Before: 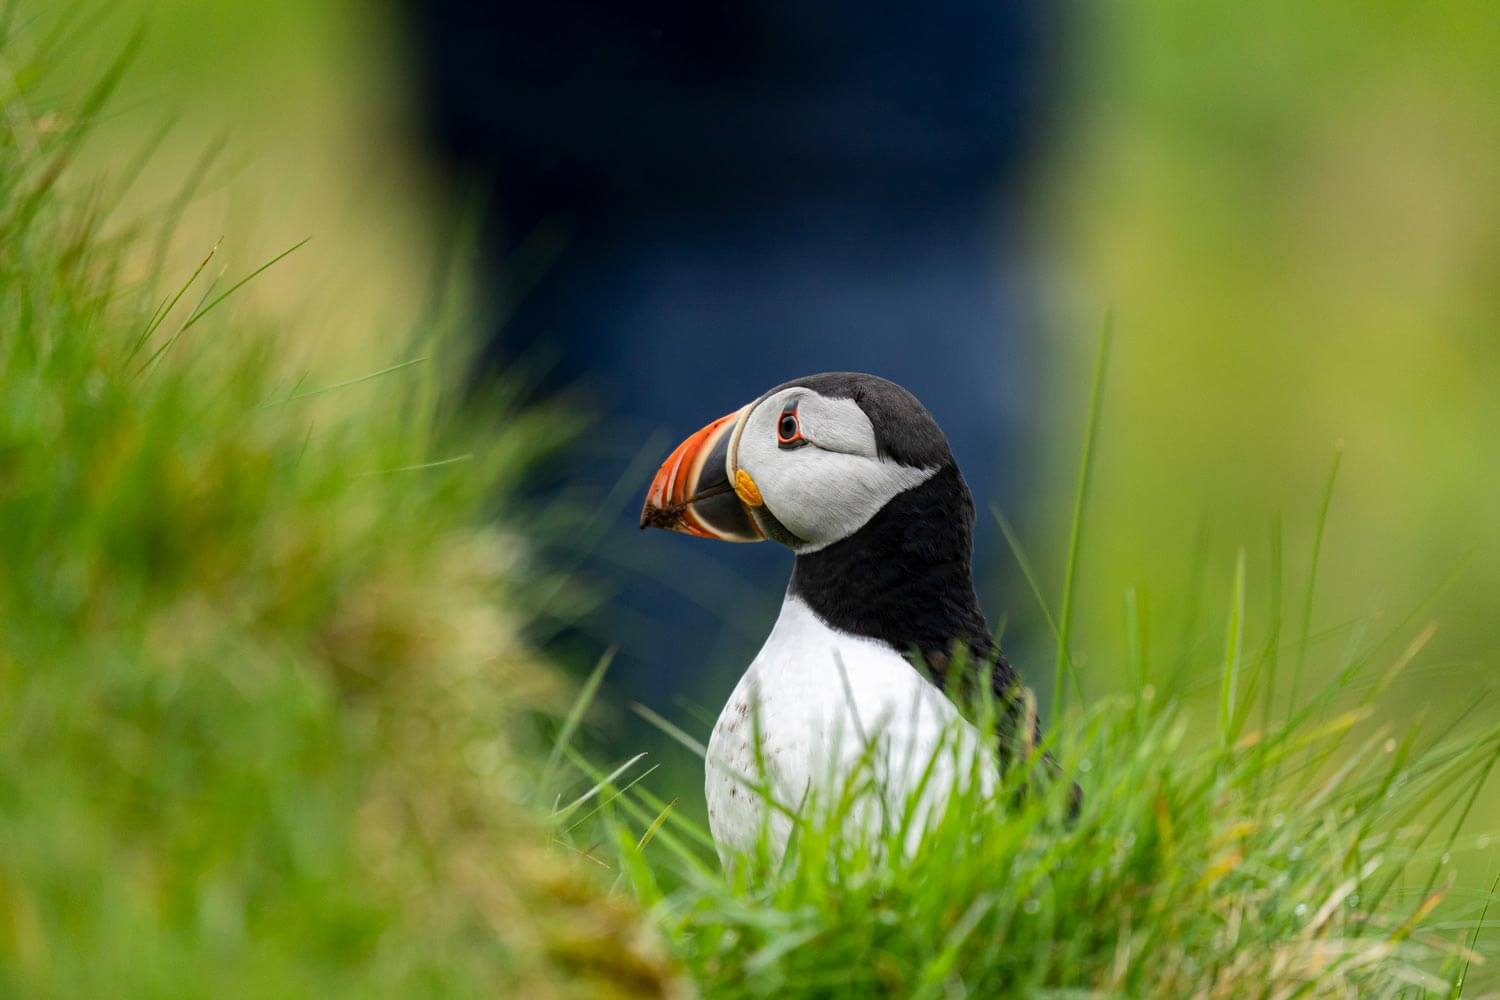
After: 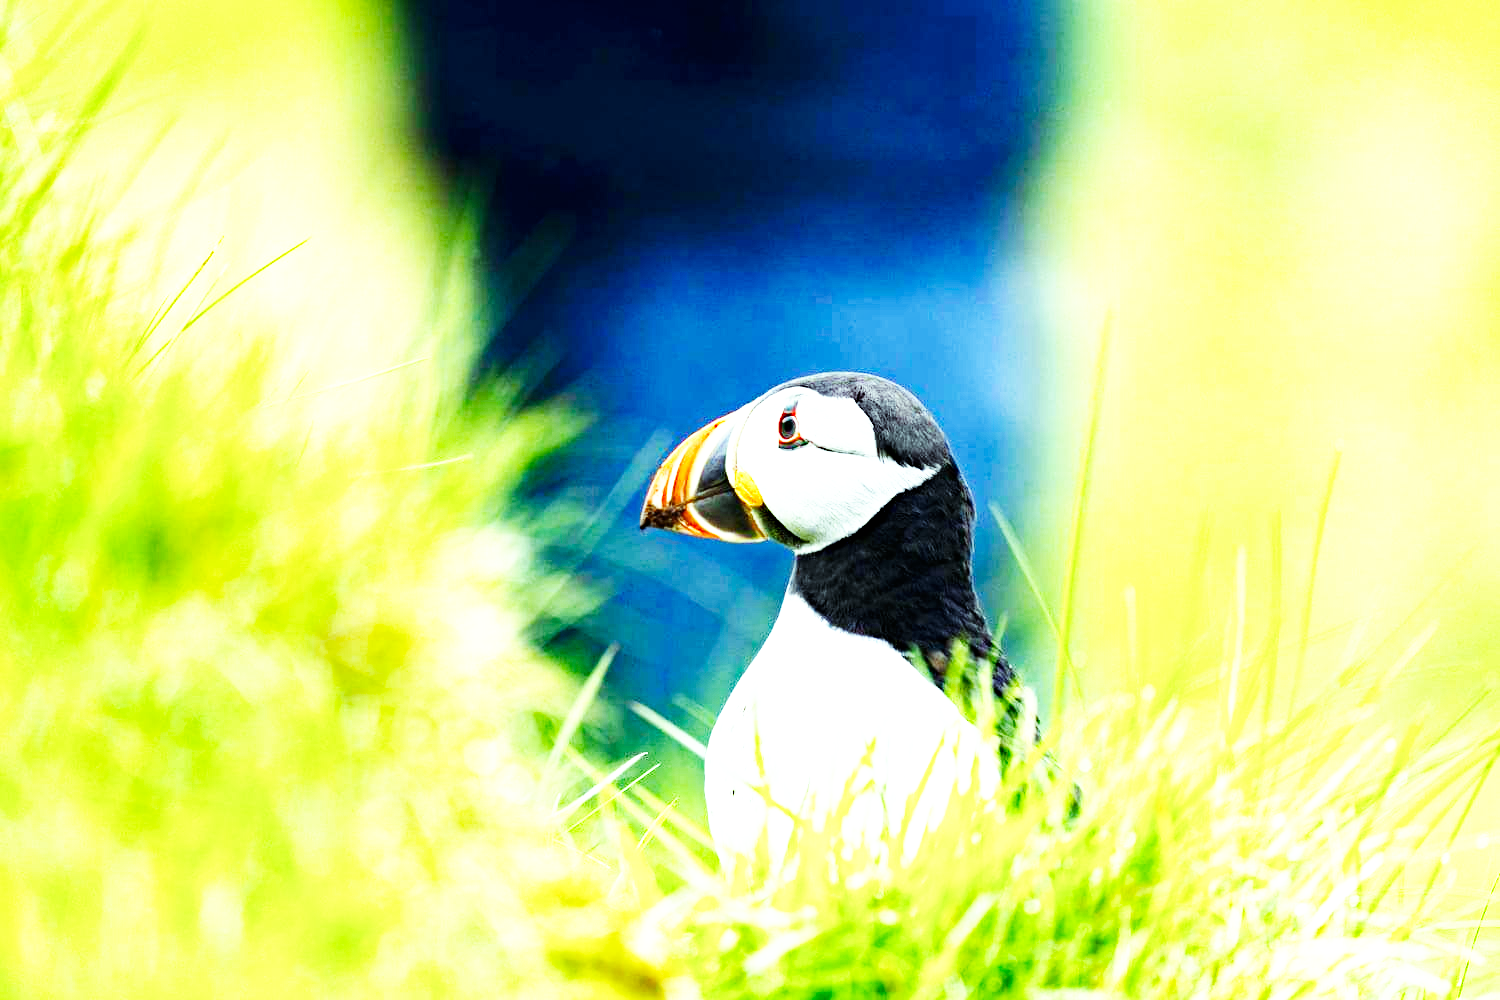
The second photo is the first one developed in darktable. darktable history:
haze removal: strength 0.29, distance 0.25, compatibility mode true, adaptive false
base curve: curves: ch0 [(0, 0) (0.007, 0.004) (0.027, 0.03) (0.046, 0.07) (0.207, 0.54) (0.442, 0.872) (0.673, 0.972) (1, 1)], preserve colors none
color balance: mode lift, gamma, gain (sRGB), lift [0.997, 0.979, 1.021, 1.011], gamma [1, 1.084, 0.916, 0.998], gain [1, 0.87, 1.13, 1.101], contrast 4.55%, contrast fulcrum 38.24%, output saturation 104.09%
exposure: black level correction 0, exposure 1.45 EV, compensate exposure bias true, compensate highlight preservation false
